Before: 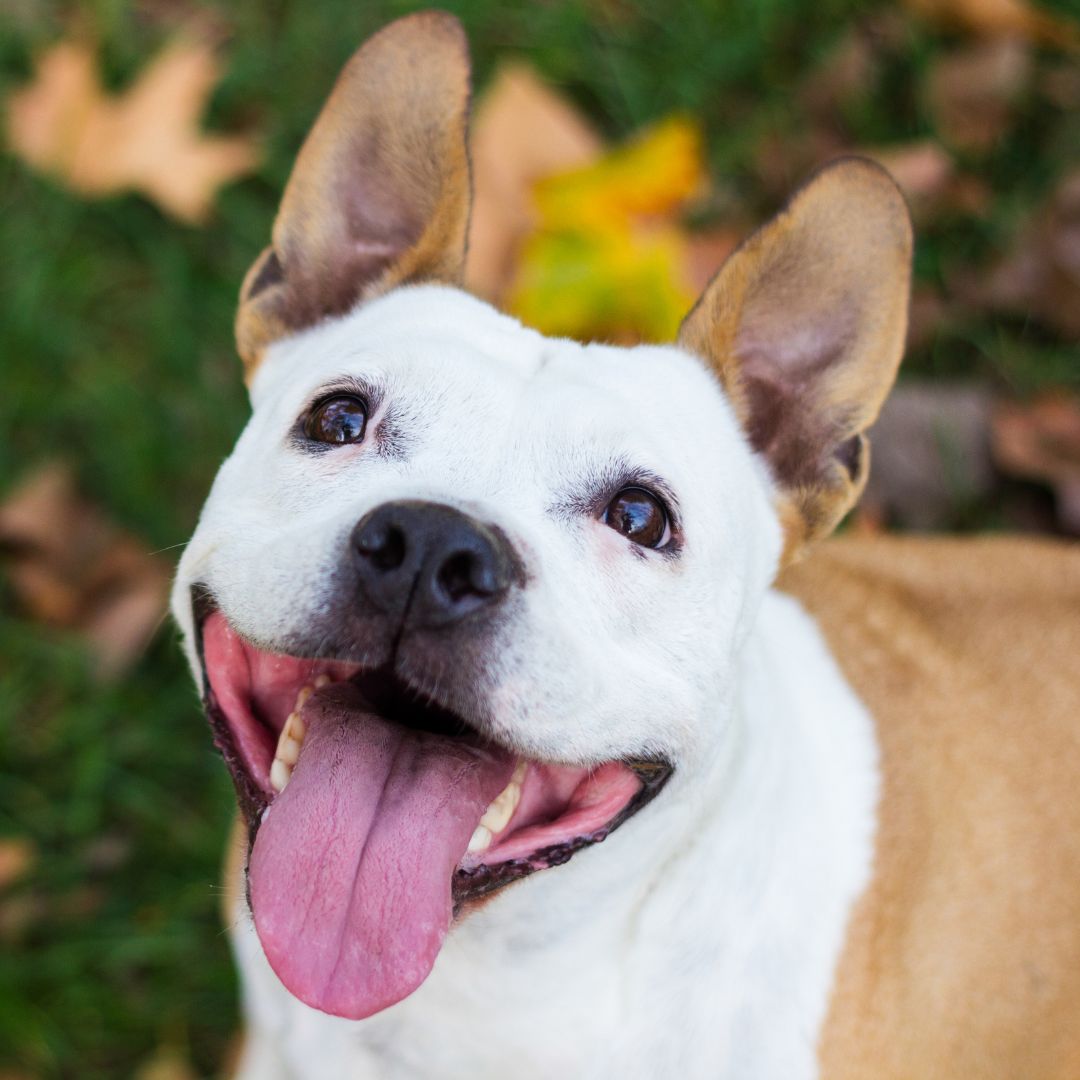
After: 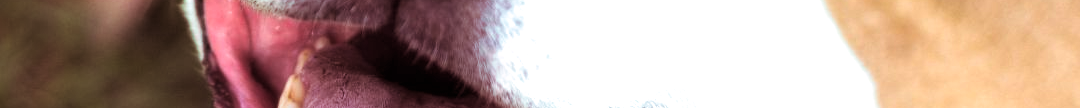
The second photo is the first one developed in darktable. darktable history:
split-toning: highlights › hue 180°
crop and rotate: top 59.084%, bottom 30.916%
exposure: black level correction 0, exposure 0.7 EV, compensate exposure bias true, compensate highlight preservation false
